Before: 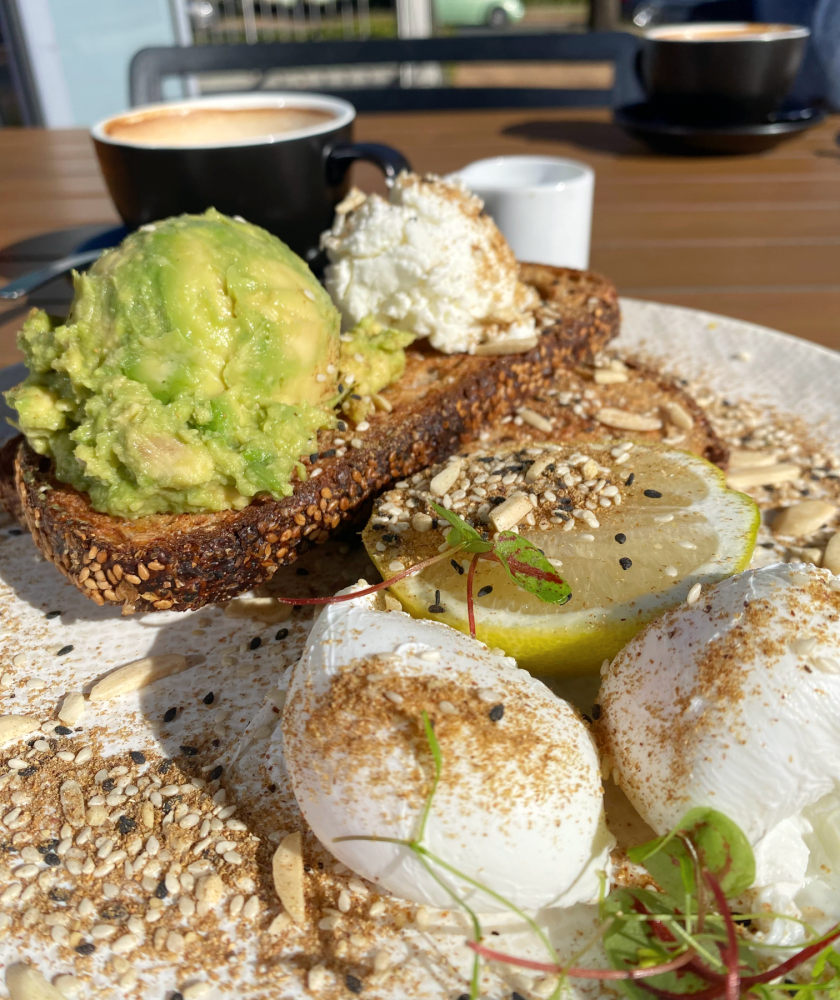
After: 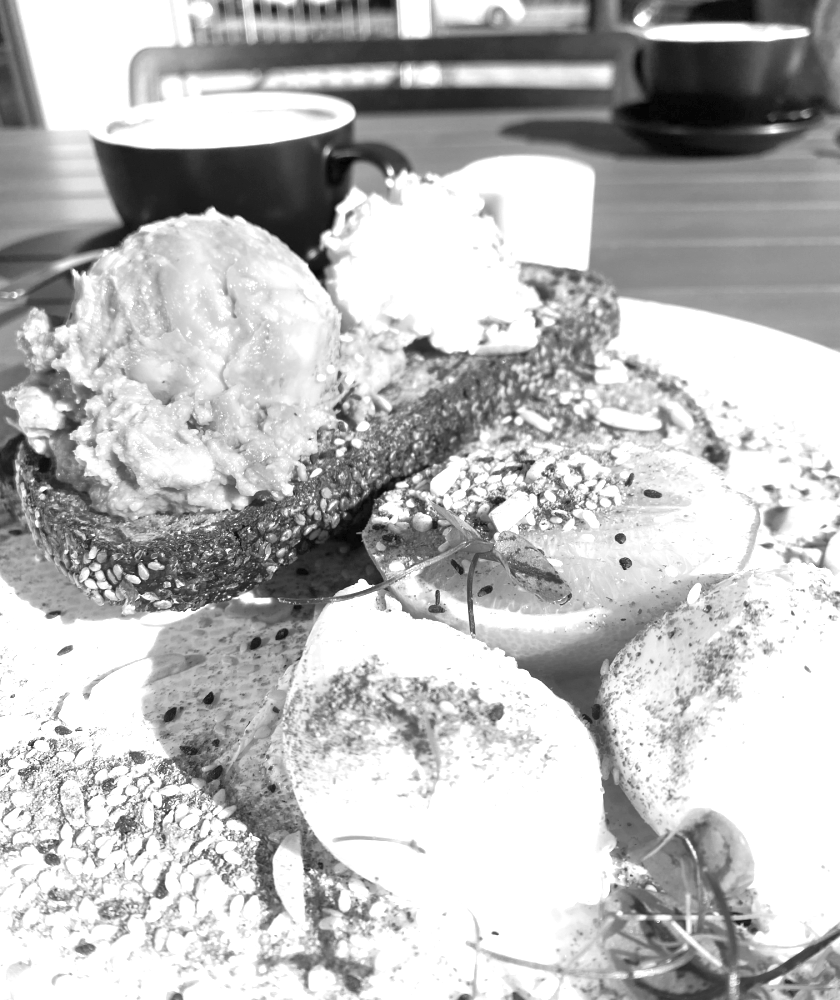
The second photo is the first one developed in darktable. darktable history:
exposure: black level correction 0, exposure 1.675 EV, compensate exposure bias true, compensate highlight preservation false
monochrome: a -11.7, b 1.62, size 0.5, highlights 0.38
